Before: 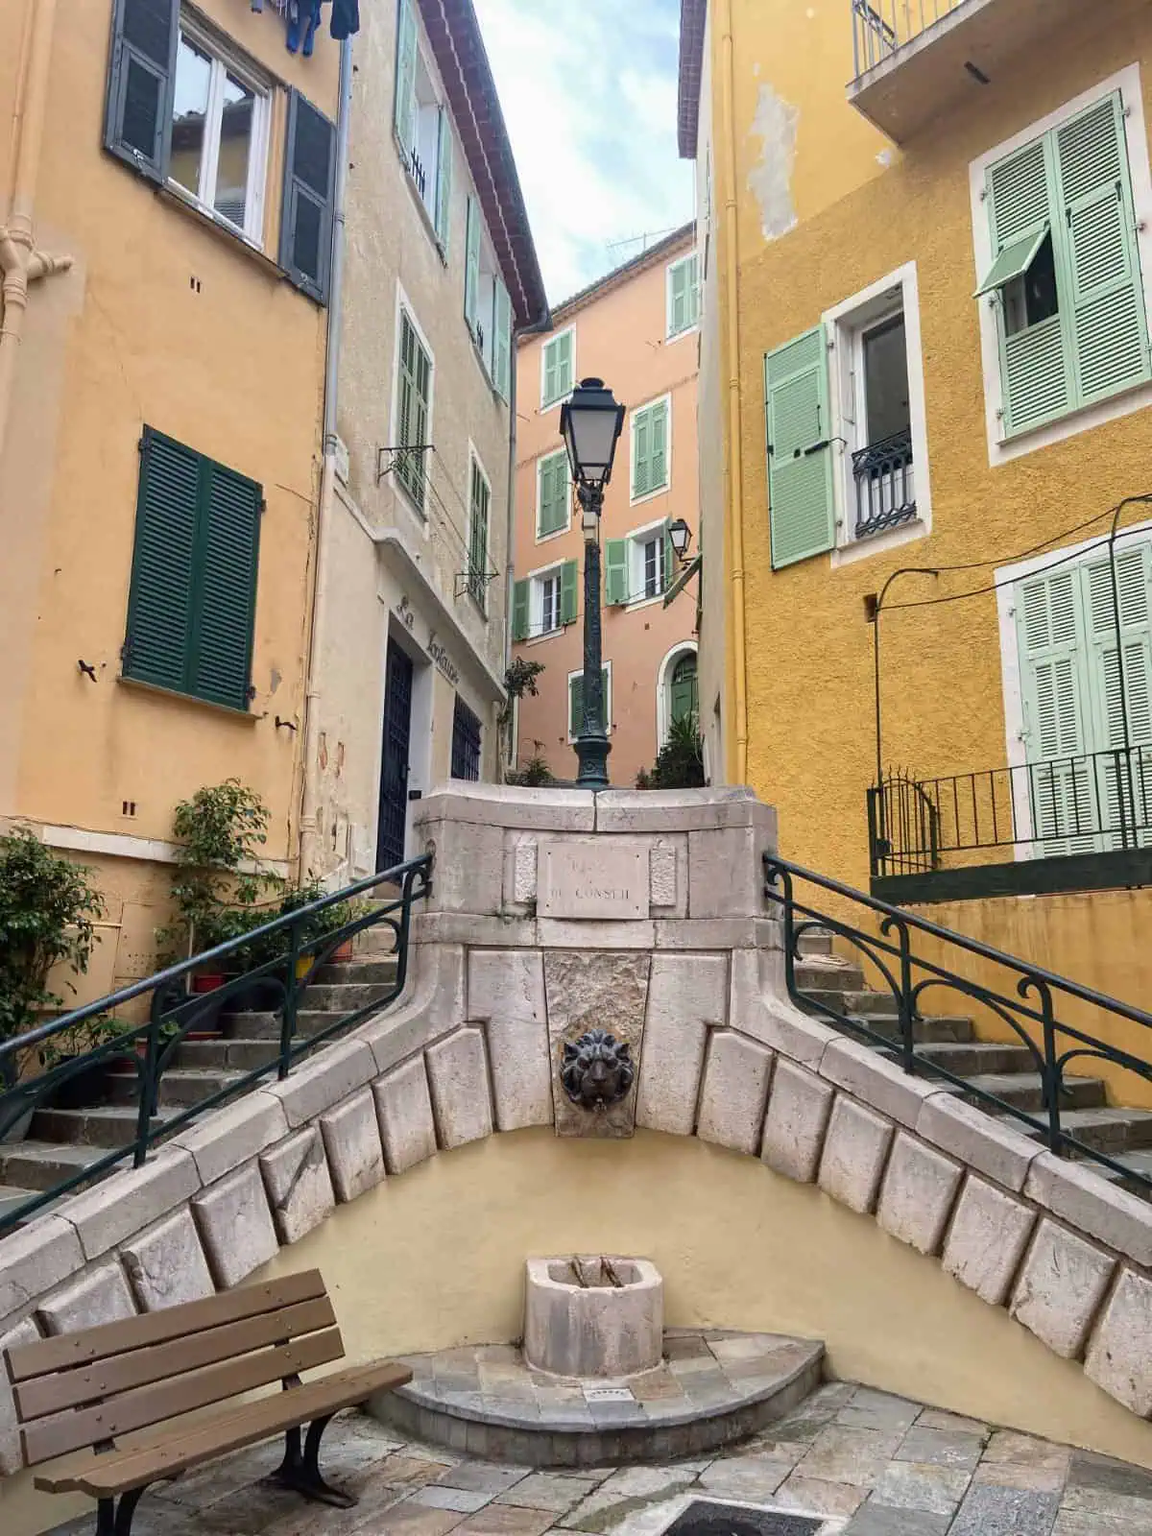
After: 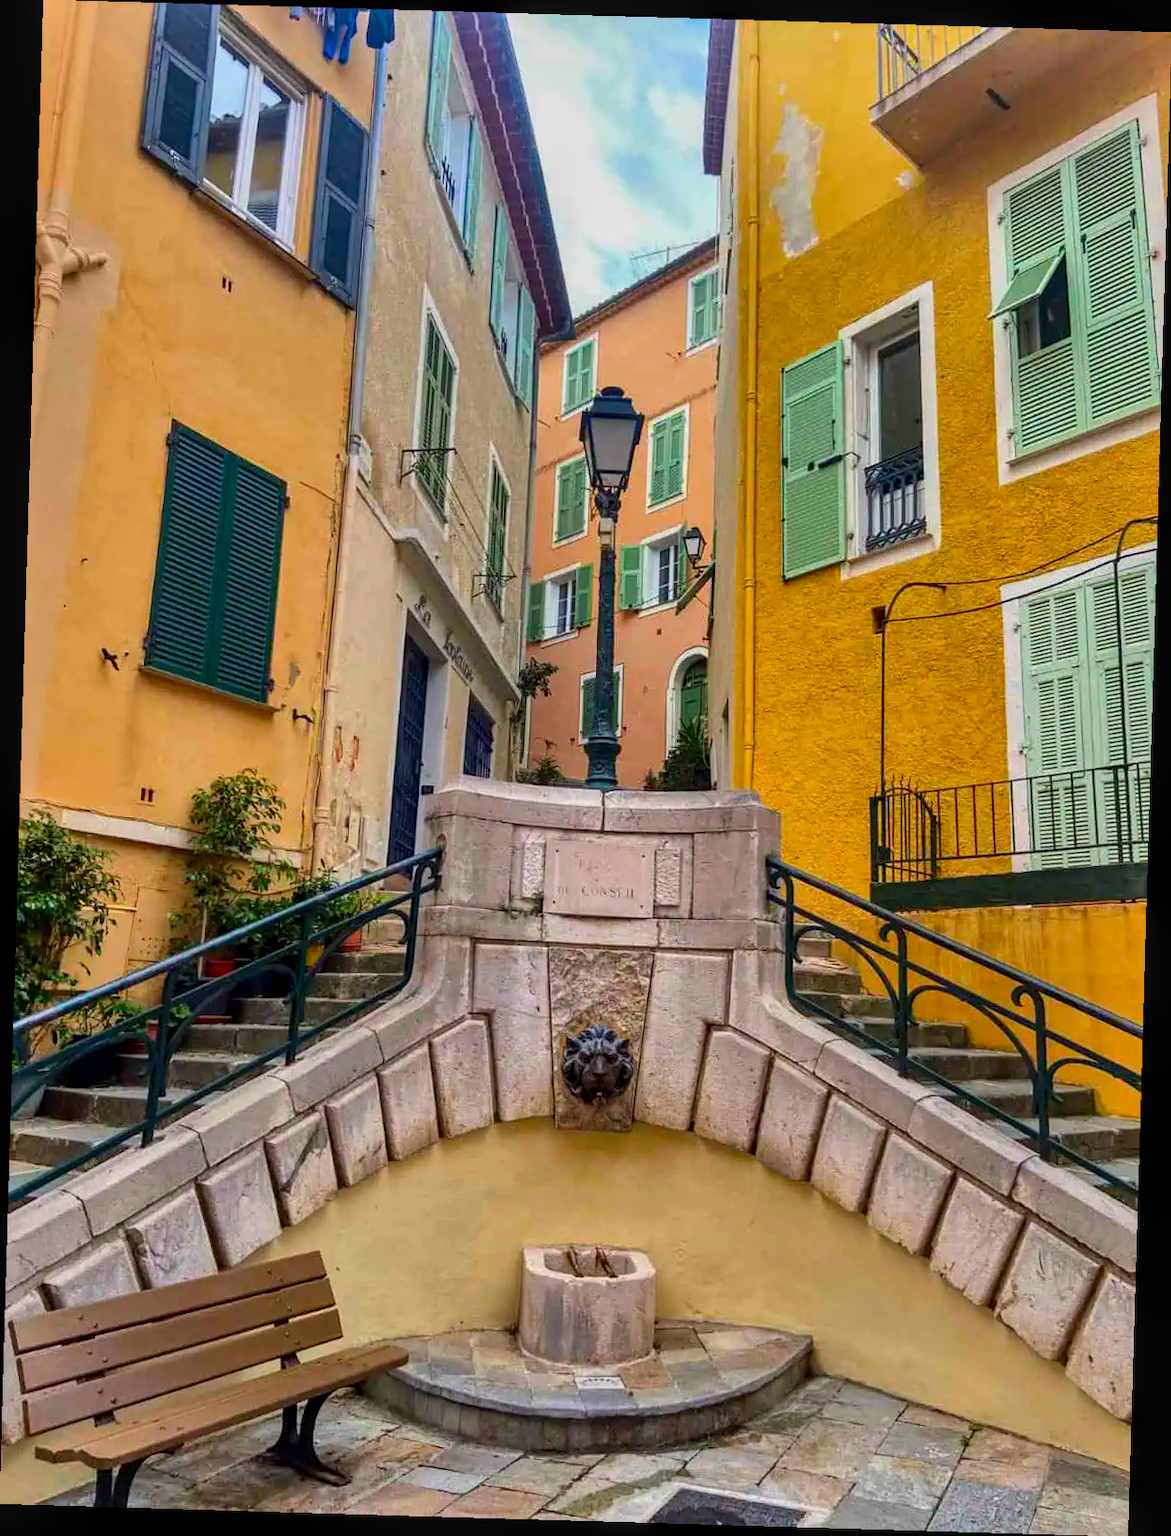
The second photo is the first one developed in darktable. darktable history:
shadows and highlights: white point adjustment 0.147, highlights -70.05, soften with gaussian
local contrast: on, module defaults
exposure: exposure -0.172 EV, compensate highlight preservation false
color correction: highlights b* 0.036, saturation 1.82
crop and rotate: angle -1.67°
